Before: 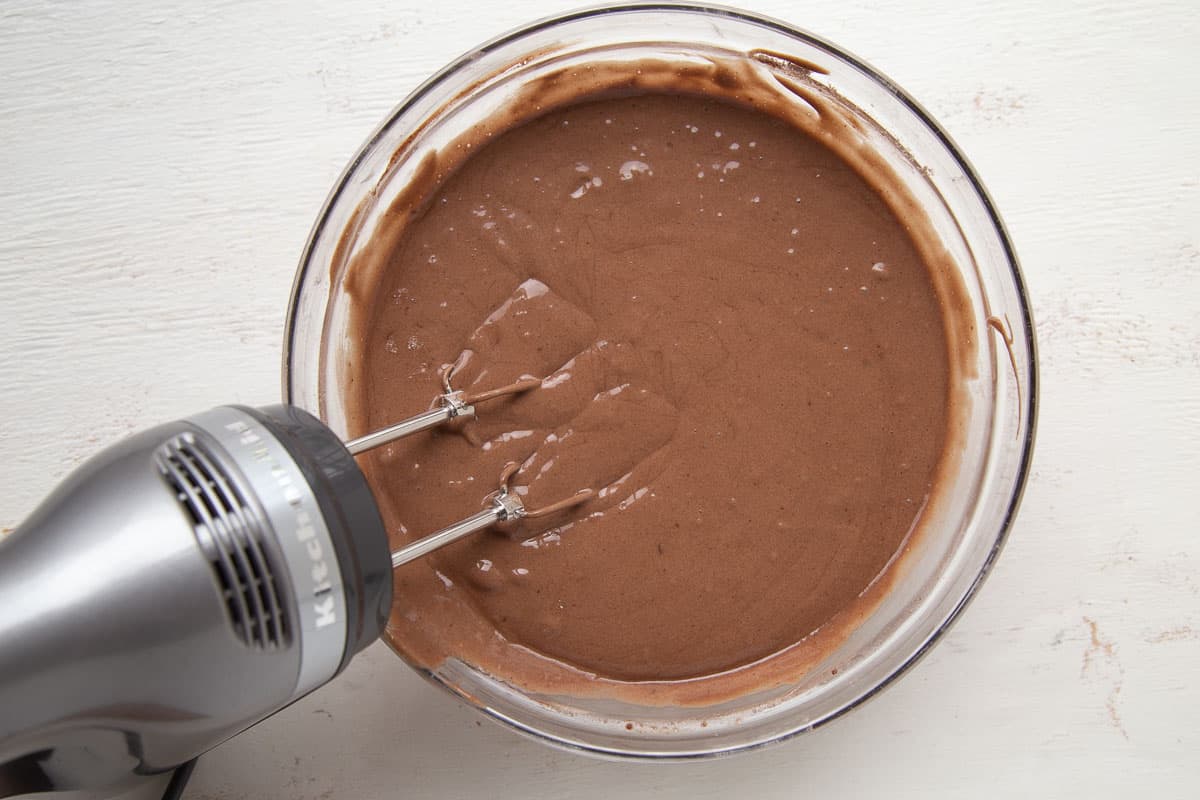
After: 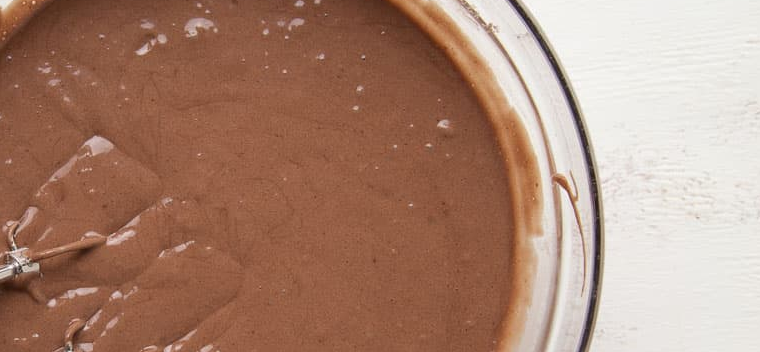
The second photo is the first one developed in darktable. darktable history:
crop: left 36.255%, top 17.921%, right 0.365%, bottom 38.008%
